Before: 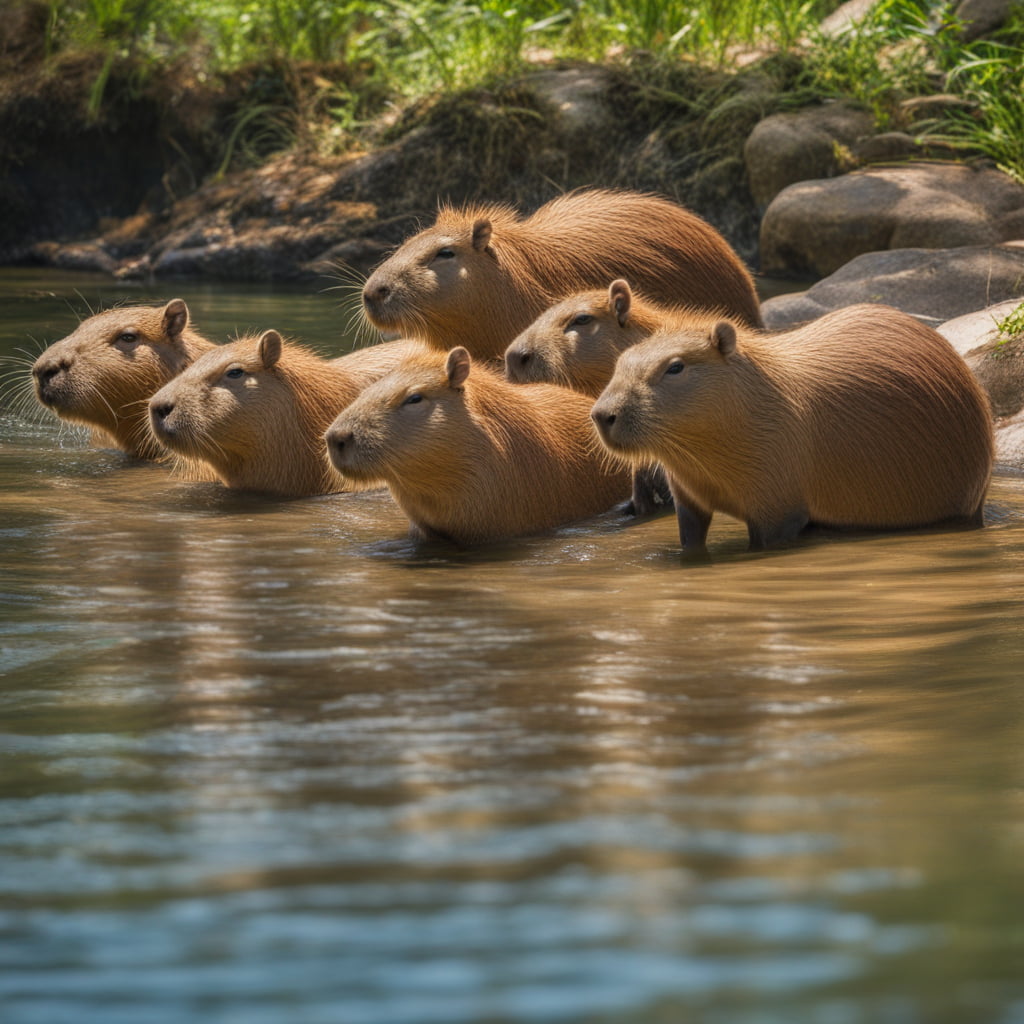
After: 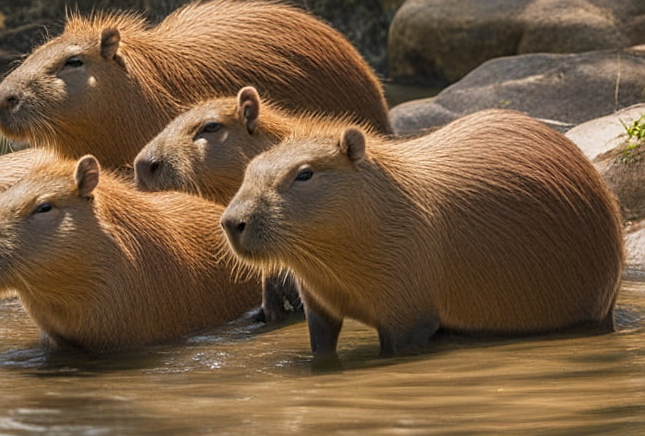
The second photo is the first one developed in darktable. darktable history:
sharpen: on, module defaults
crop: left 36.005%, top 18.293%, right 0.31%, bottom 38.444%
rotate and perspective: rotation -0.45°, automatic cropping original format, crop left 0.008, crop right 0.992, crop top 0.012, crop bottom 0.988
